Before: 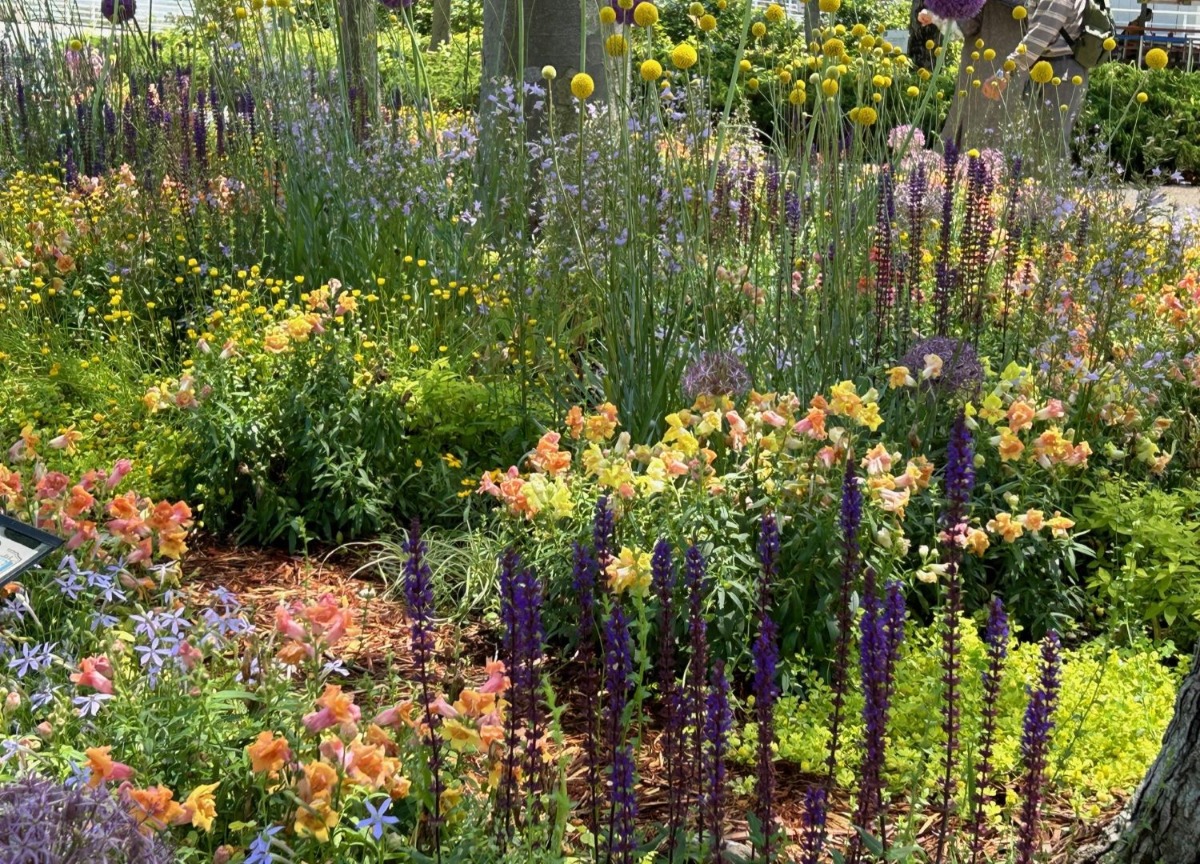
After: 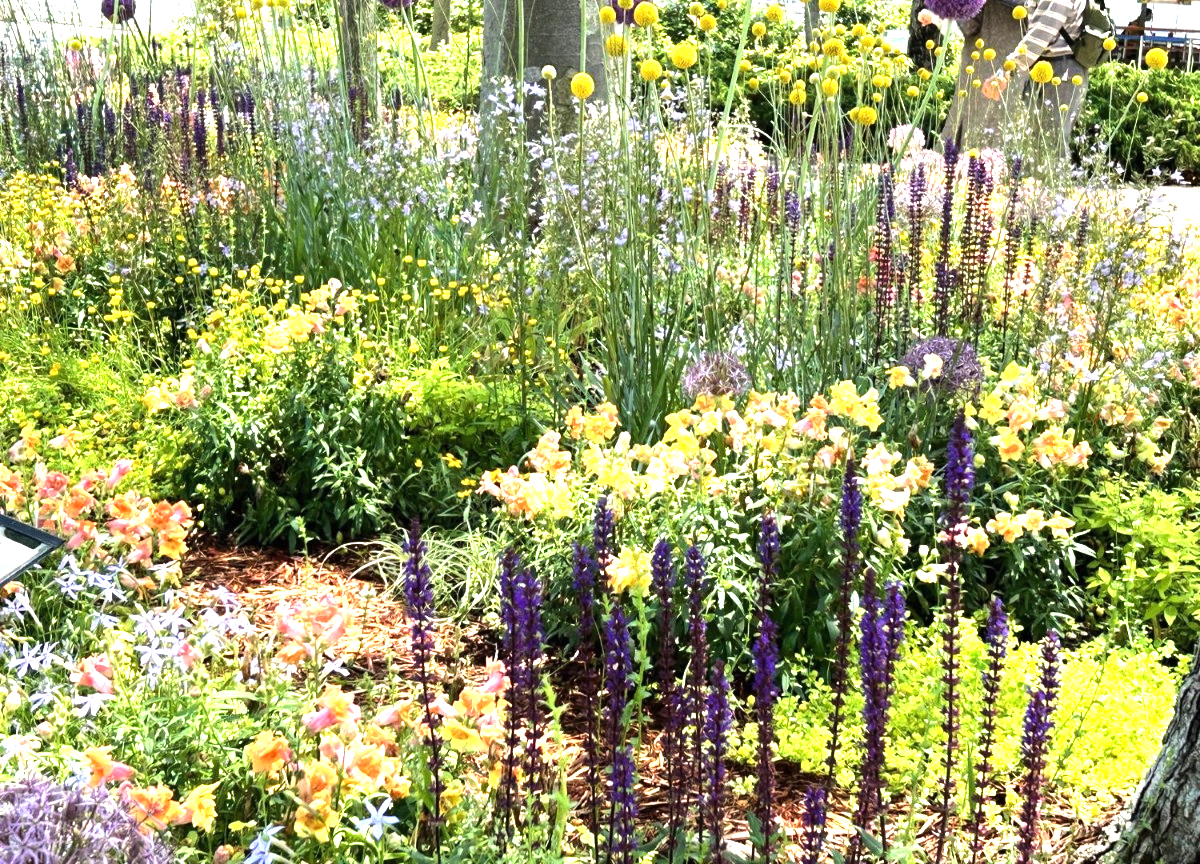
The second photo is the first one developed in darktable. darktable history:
tone equalizer: -8 EV -0.731 EV, -7 EV -0.724 EV, -6 EV -0.638 EV, -5 EV -0.39 EV, -3 EV 0.403 EV, -2 EV 0.6 EV, -1 EV 0.69 EV, +0 EV 0.75 EV, edges refinement/feathering 500, mask exposure compensation -1.57 EV, preserve details no
exposure: black level correction 0, exposure 1.099 EV, compensate exposure bias true, compensate highlight preservation false
